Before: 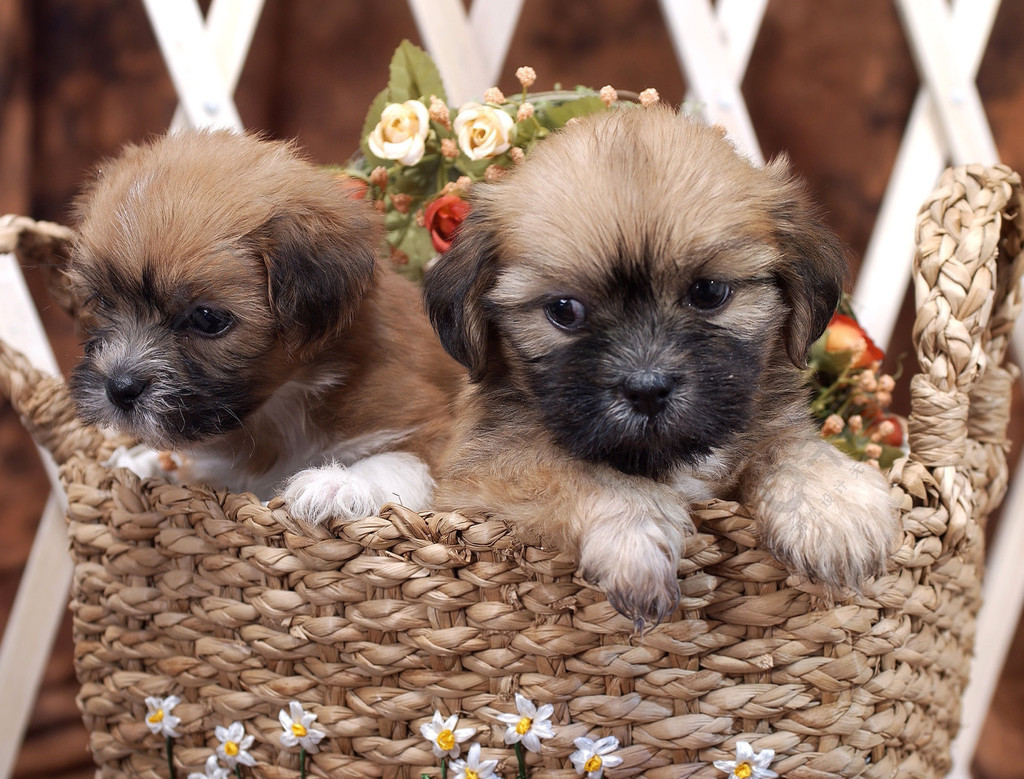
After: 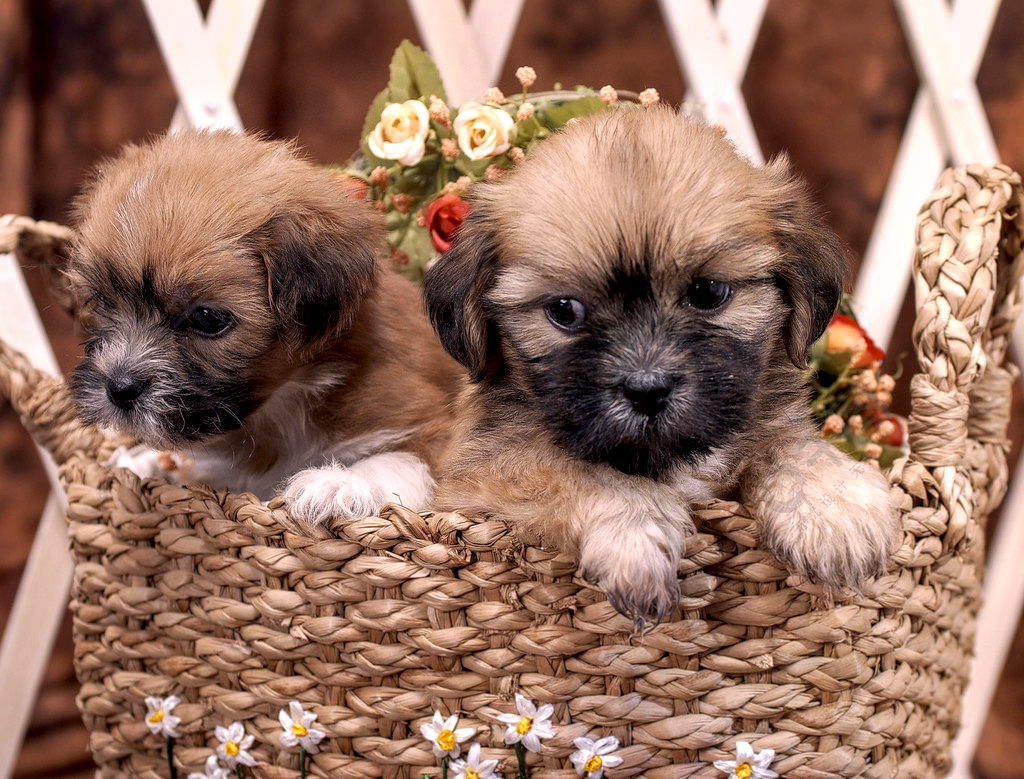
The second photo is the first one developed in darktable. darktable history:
exposure: black level correction 0.005, exposure 0.016 EV, compensate highlight preservation false
color correction: highlights a* 7.97, highlights b* 4.4
local contrast: detail 130%
